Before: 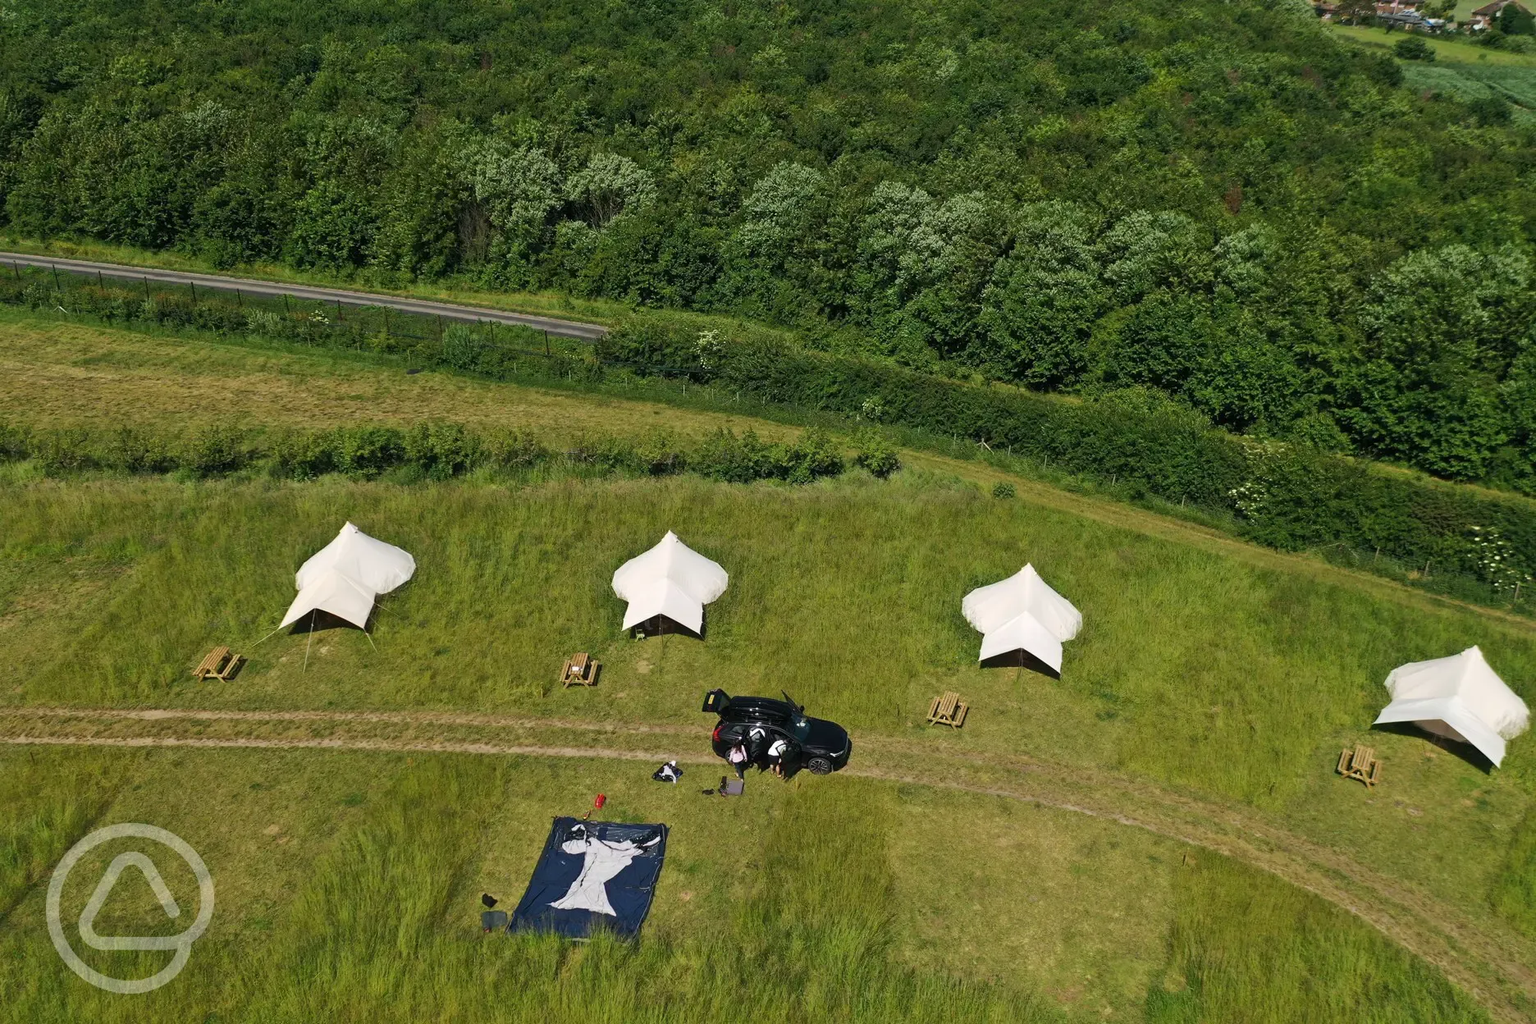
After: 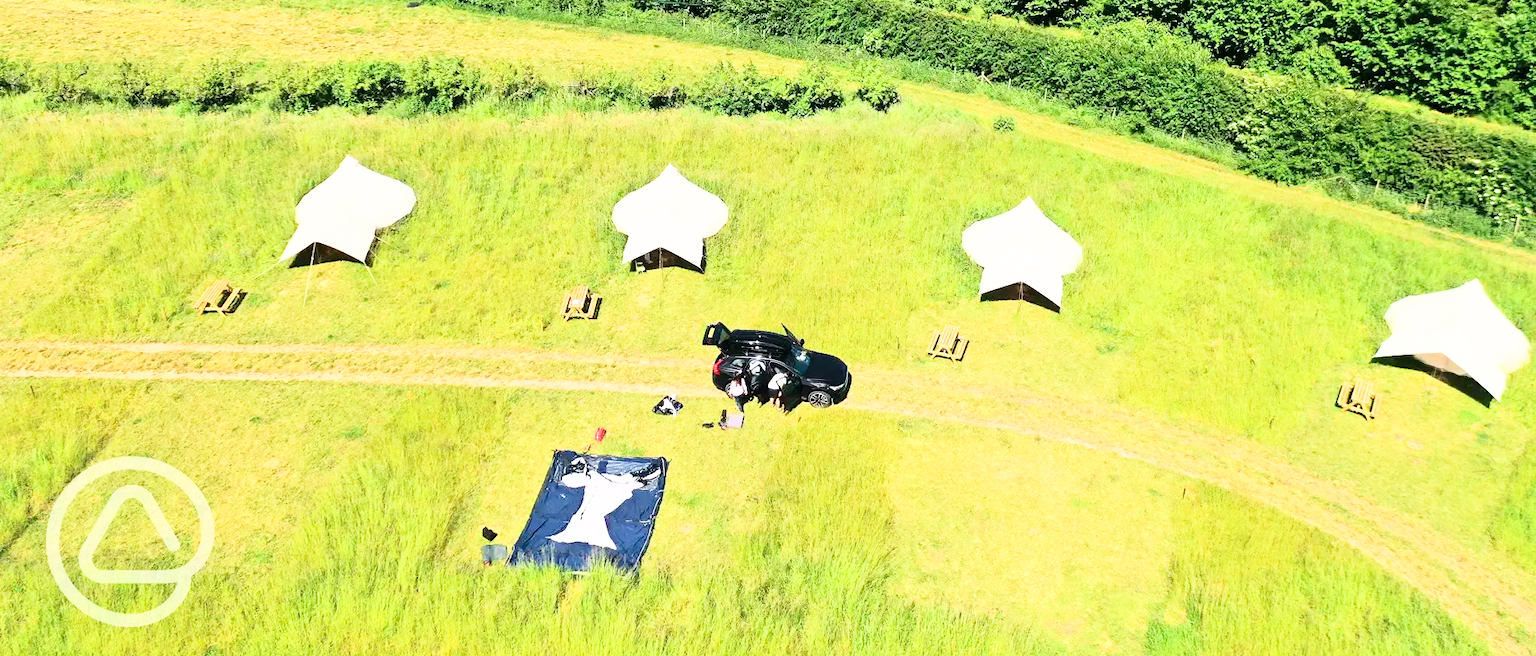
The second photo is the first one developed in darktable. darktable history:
contrast brightness saturation: contrast 0.399, brightness 0.099, saturation 0.215
tone equalizer: on, module defaults
exposure: exposure 2.211 EV, compensate exposure bias true, compensate highlight preservation false
filmic rgb: black relative exposure -7.65 EV, white relative exposure 4.56 EV, threshold 3.01 EV, hardness 3.61, enable highlight reconstruction true
crop and rotate: top 35.865%
